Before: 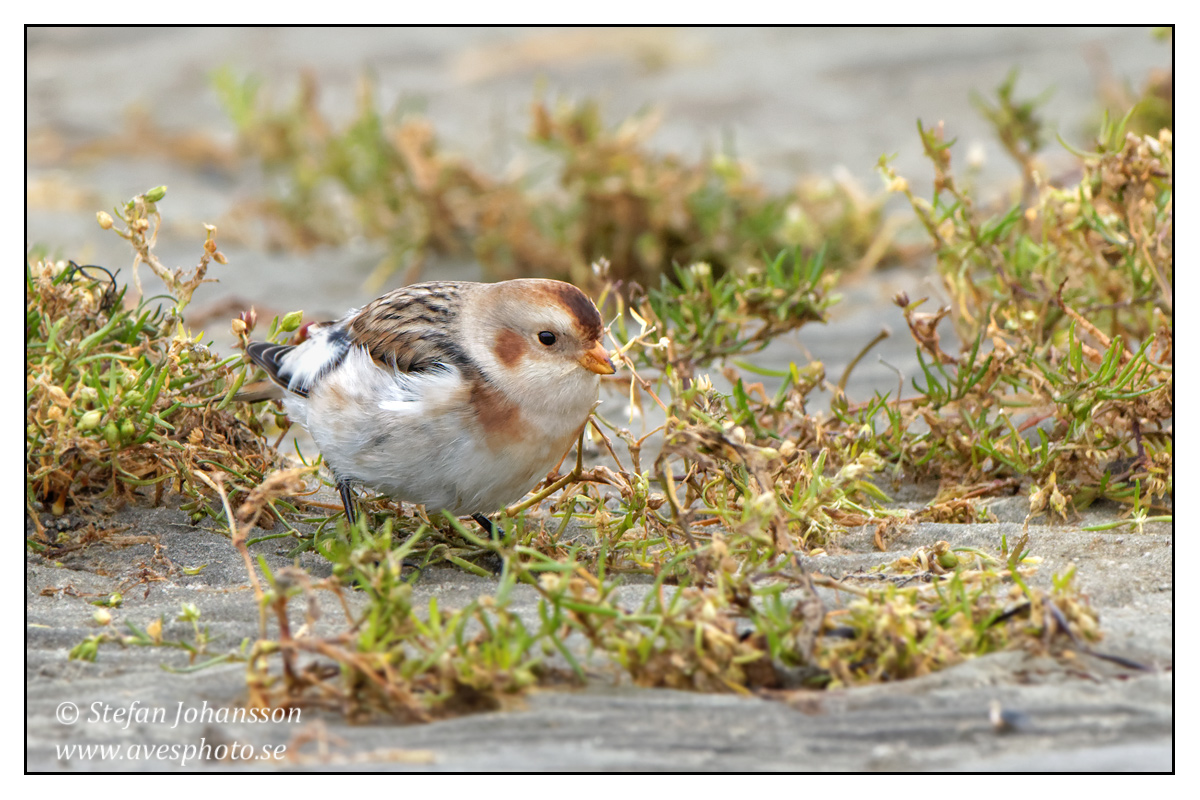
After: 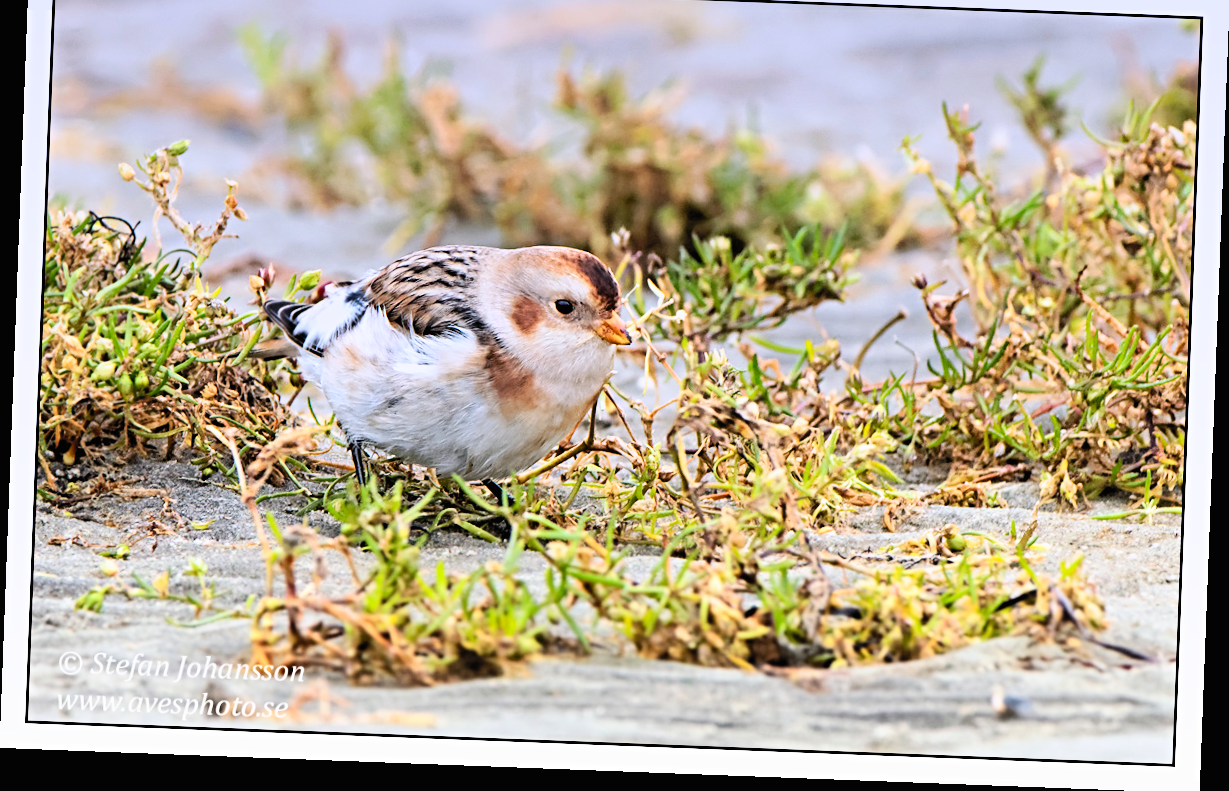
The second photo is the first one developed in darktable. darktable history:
graduated density: hue 238.83°, saturation 50%
exposure: exposure 0.207 EV, compensate highlight preservation false
crop and rotate: top 6.25%
sharpen: radius 4
rotate and perspective: rotation 2.17°, automatic cropping off
contrast brightness saturation: contrast 0.24, brightness 0.26, saturation 0.39
filmic rgb: black relative exposure -5 EV, white relative exposure 3.2 EV, hardness 3.42, contrast 1.2, highlights saturation mix -30%
